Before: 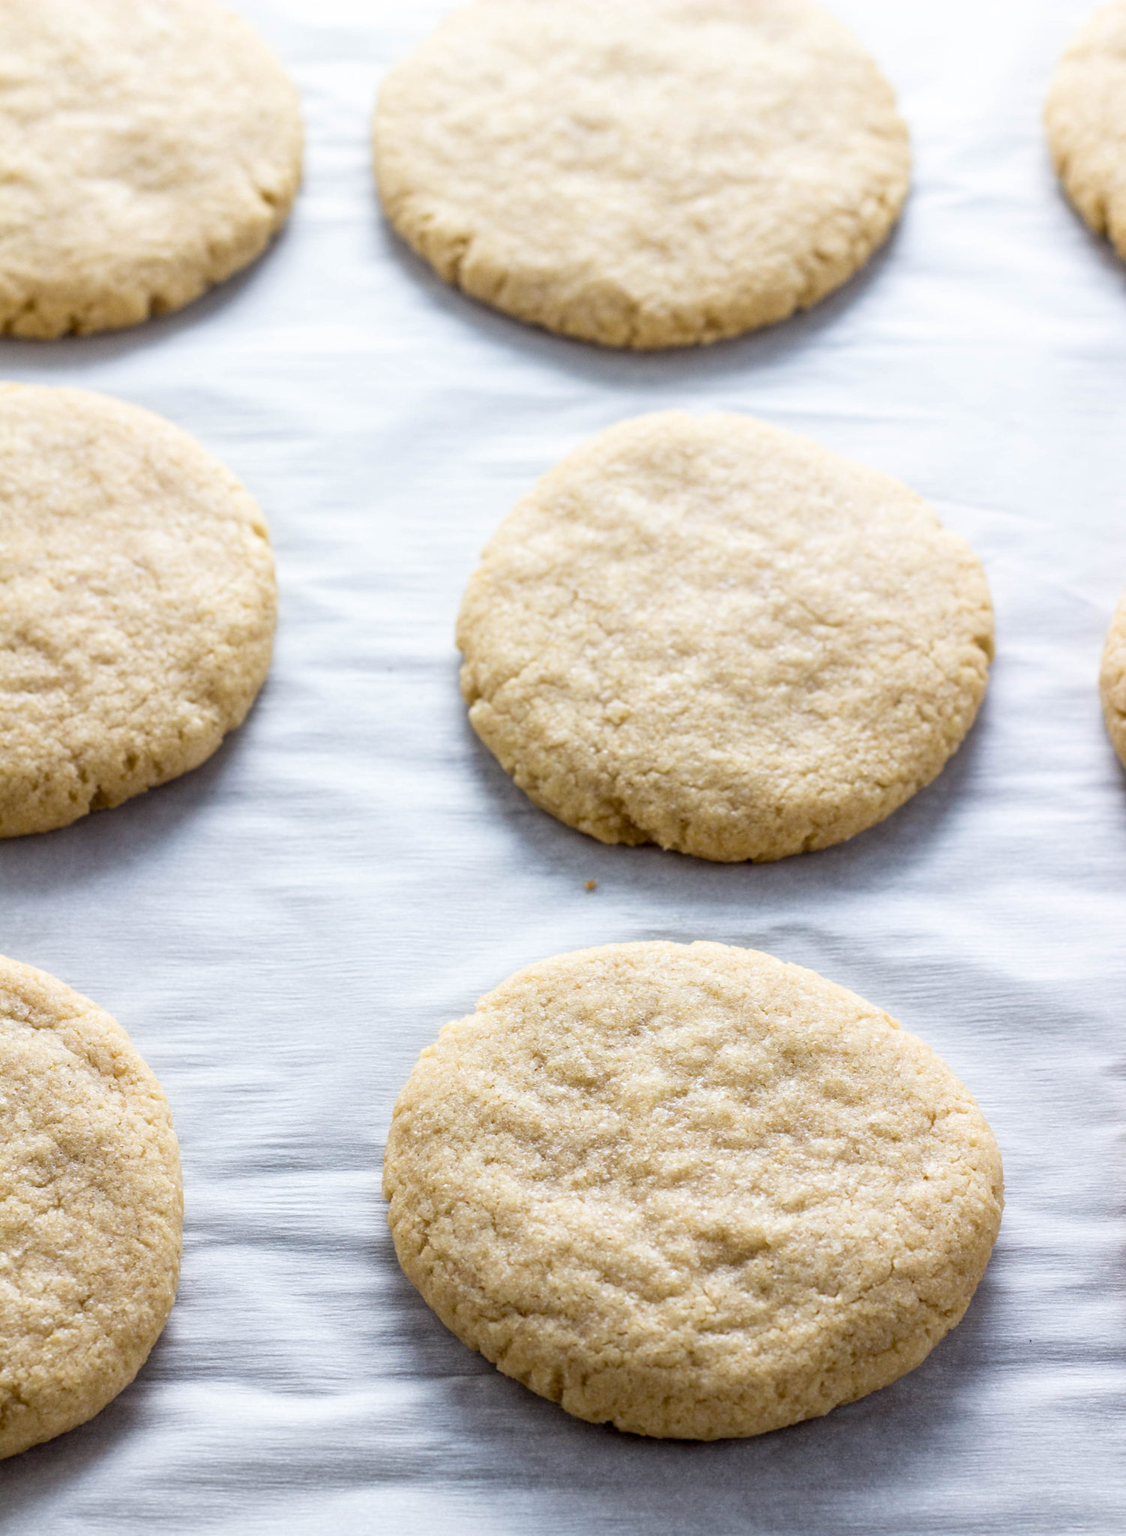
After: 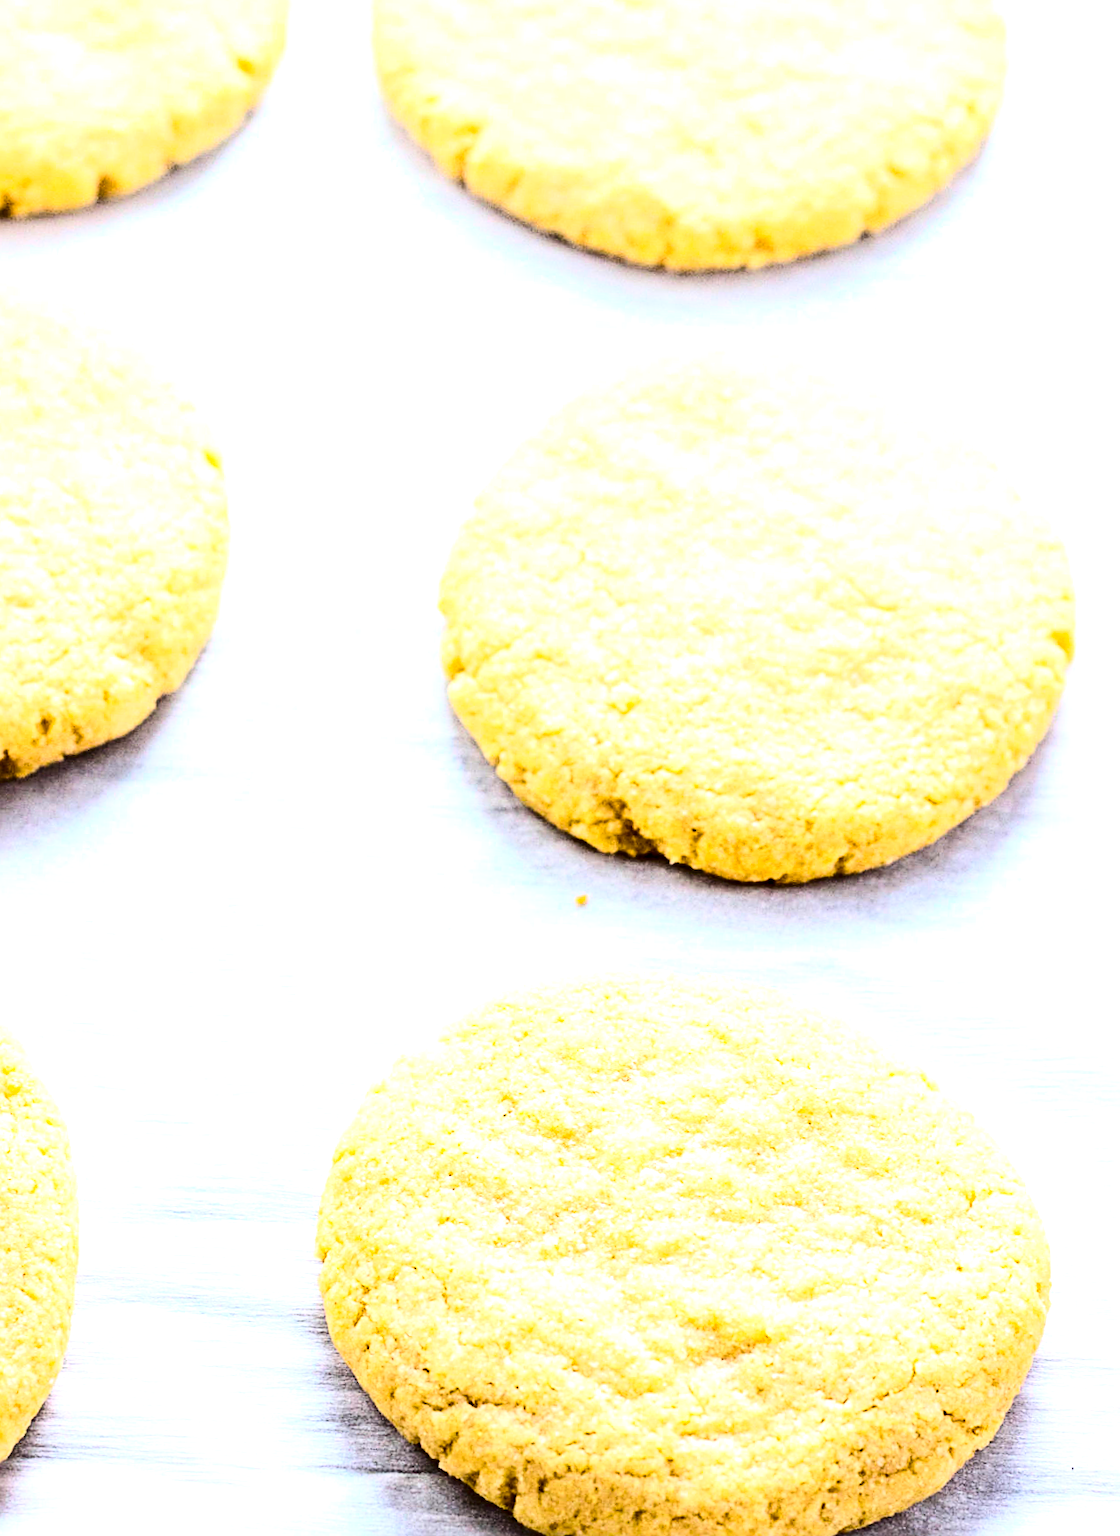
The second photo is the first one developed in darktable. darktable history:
tone equalizer: -8 EV -0.414 EV, -7 EV -0.394 EV, -6 EV -0.306 EV, -5 EV -0.238 EV, -3 EV 0.245 EV, -2 EV 0.35 EV, -1 EV 0.394 EV, +0 EV 0.434 EV, smoothing diameter 24.79%, edges refinement/feathering 10.92, preserve details guided filter
base curve: curves: ch0 [(0, 0) (0.036, 0.025) (0.121, 0.166) (0.206, 0.329) (0.605, 0.79) (1, 1)]
crop and rotate: angle -3.16°, left 5.308%, top 5.188%, right 4.605%, bottom 4.208%
contrast brightness saturation: contrast 0.279
exposure: exposure 0.943 EV, compensate highlight preservation false
color balance rgb: perceptual saturation grading › global saturation 29.919%, global vibrance 19.77%
sharpen: radius 2.627, amount 0.683
